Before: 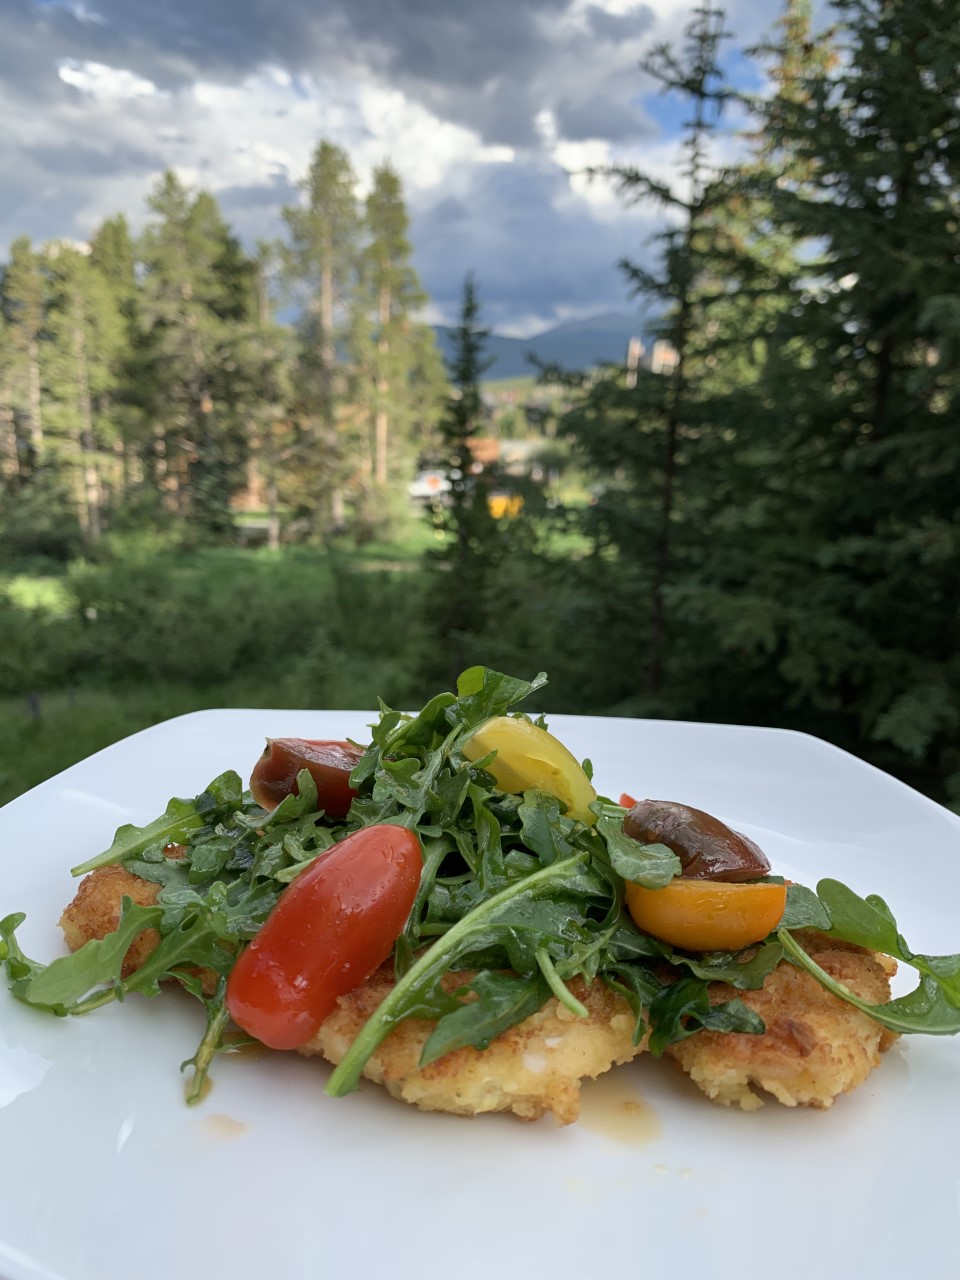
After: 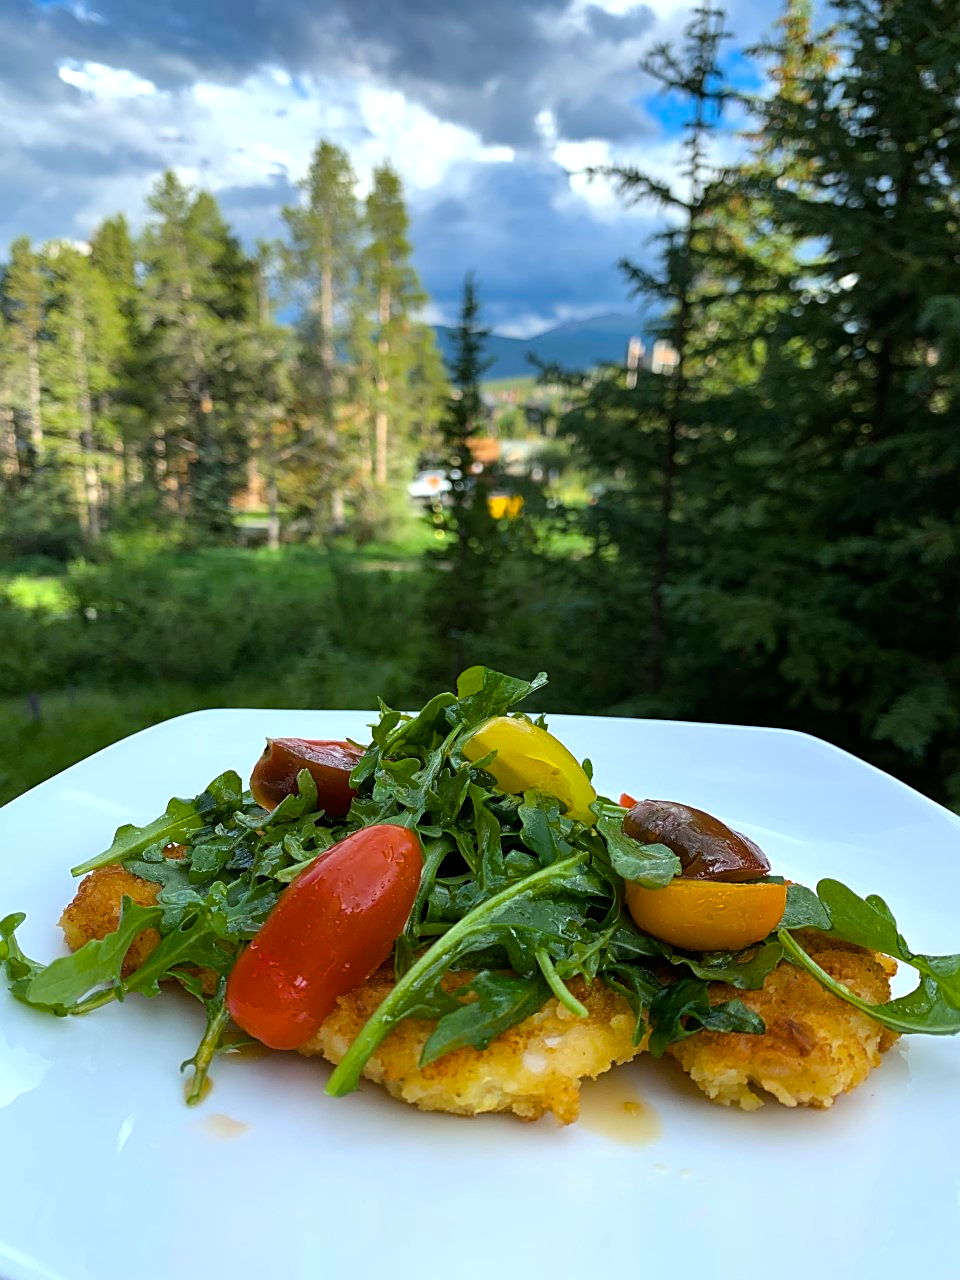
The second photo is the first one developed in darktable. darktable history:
sharpen: on, module defaults
color correction: highlights a* -4.18, highlights b* -10.81
color balance rgb: linear chroma grading › global chroma 50%, perceptual saturation grading › global saturation 2.34%, global vibrance 6.64%, contrast 12.71%, saturation formula JzAzBz (2021)
